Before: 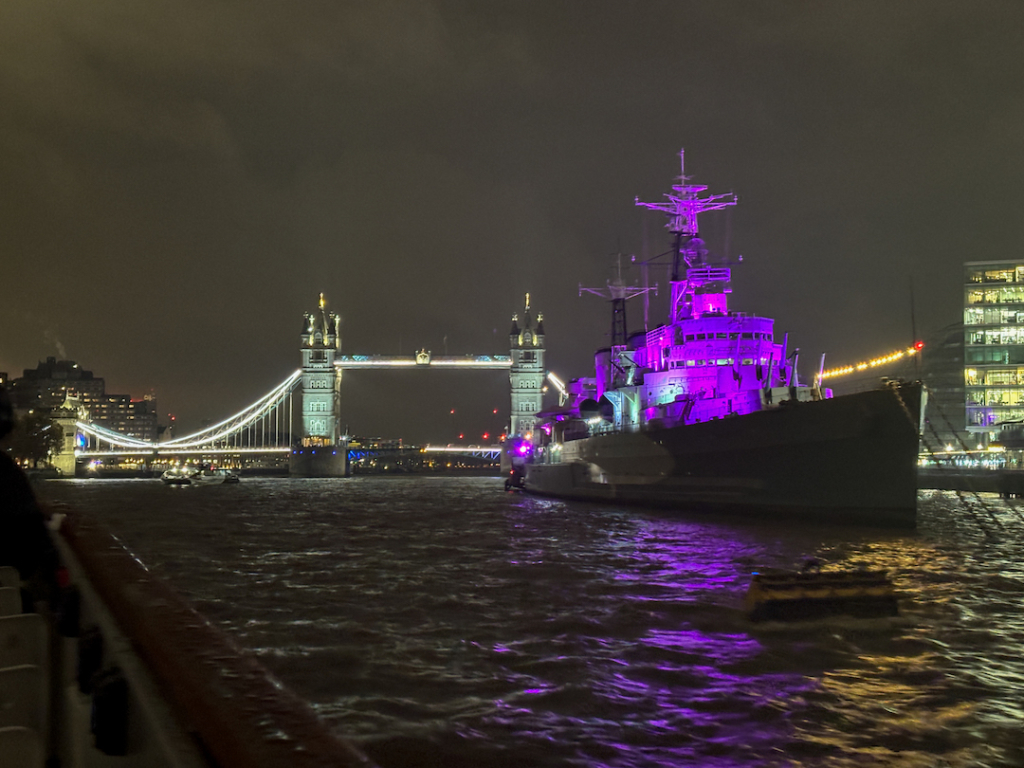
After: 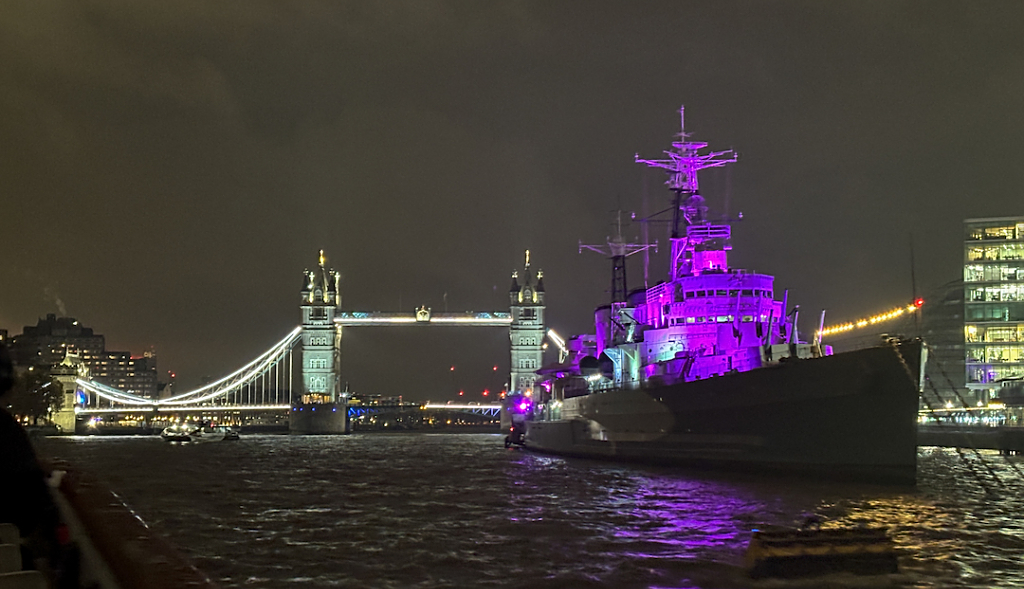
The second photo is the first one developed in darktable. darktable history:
crop: top 5.667%, bottom 17.637%
sharpen: on, module defaults
